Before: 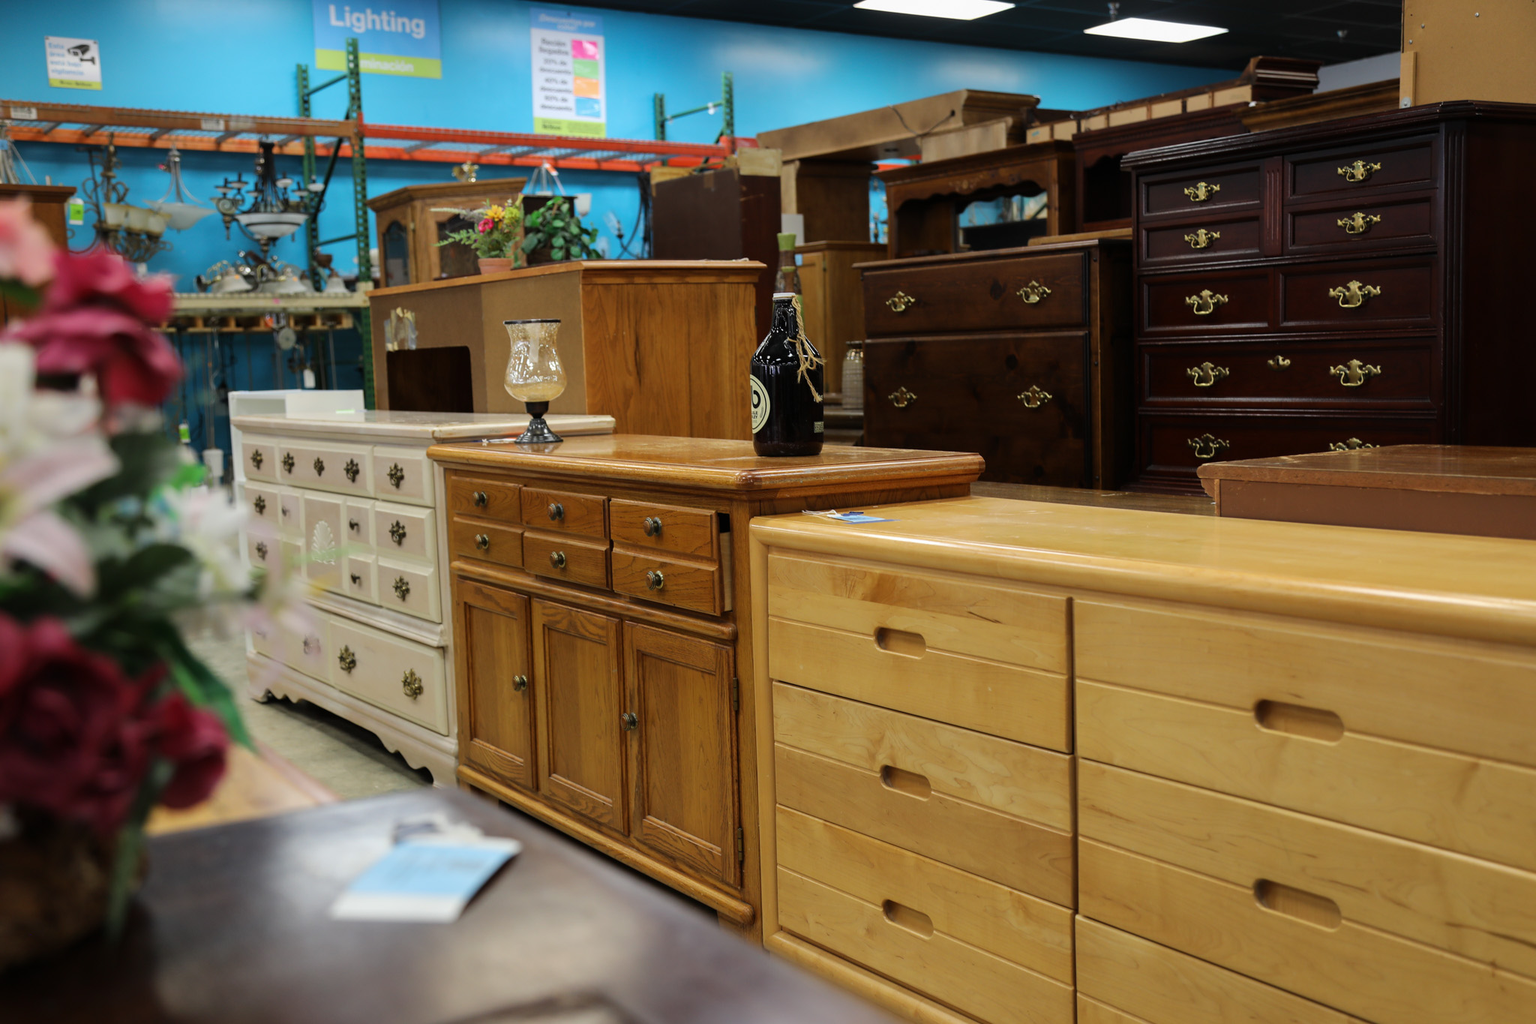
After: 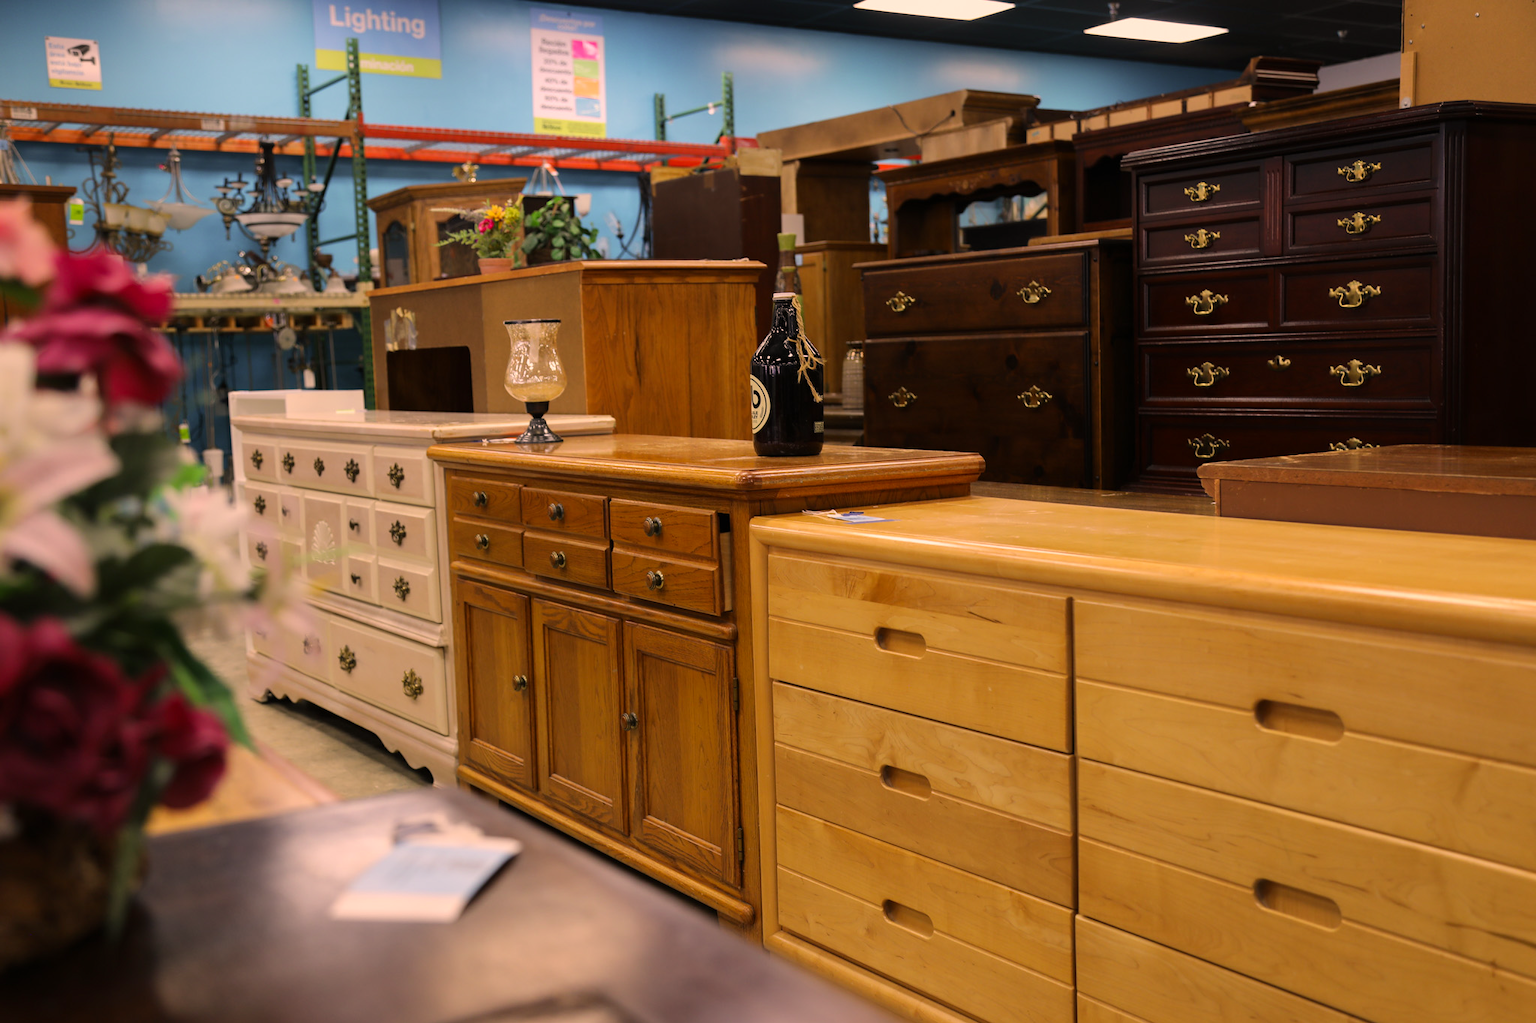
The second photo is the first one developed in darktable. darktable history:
color correction: highlights a* 20.7, highlights b* 19.63
